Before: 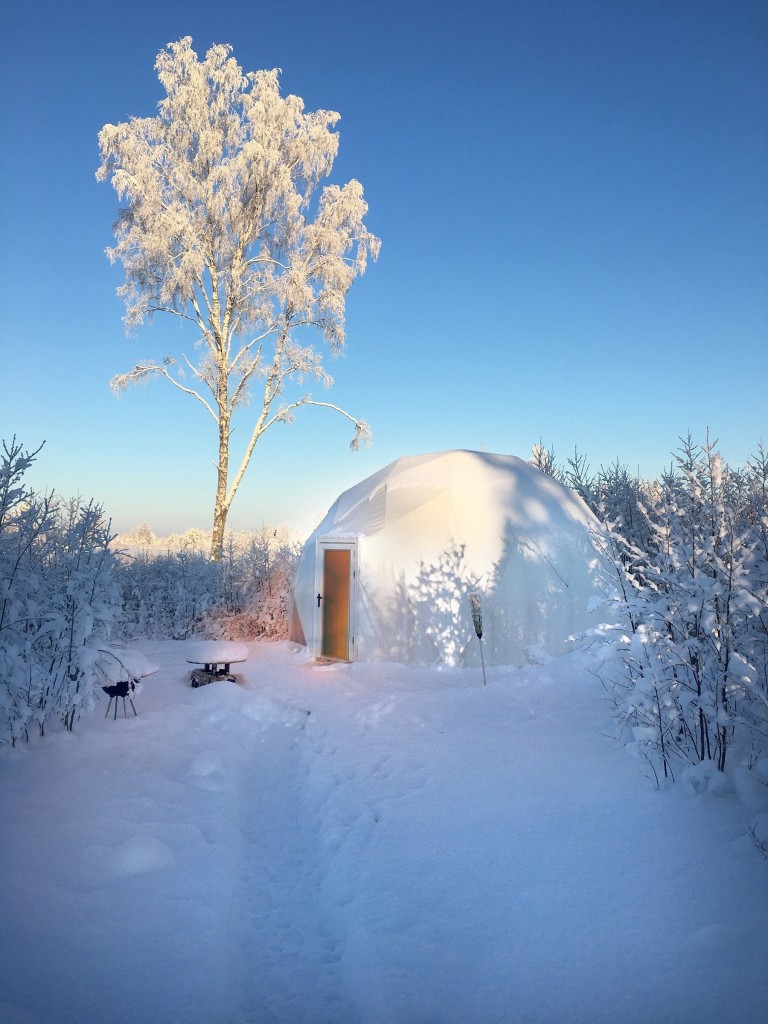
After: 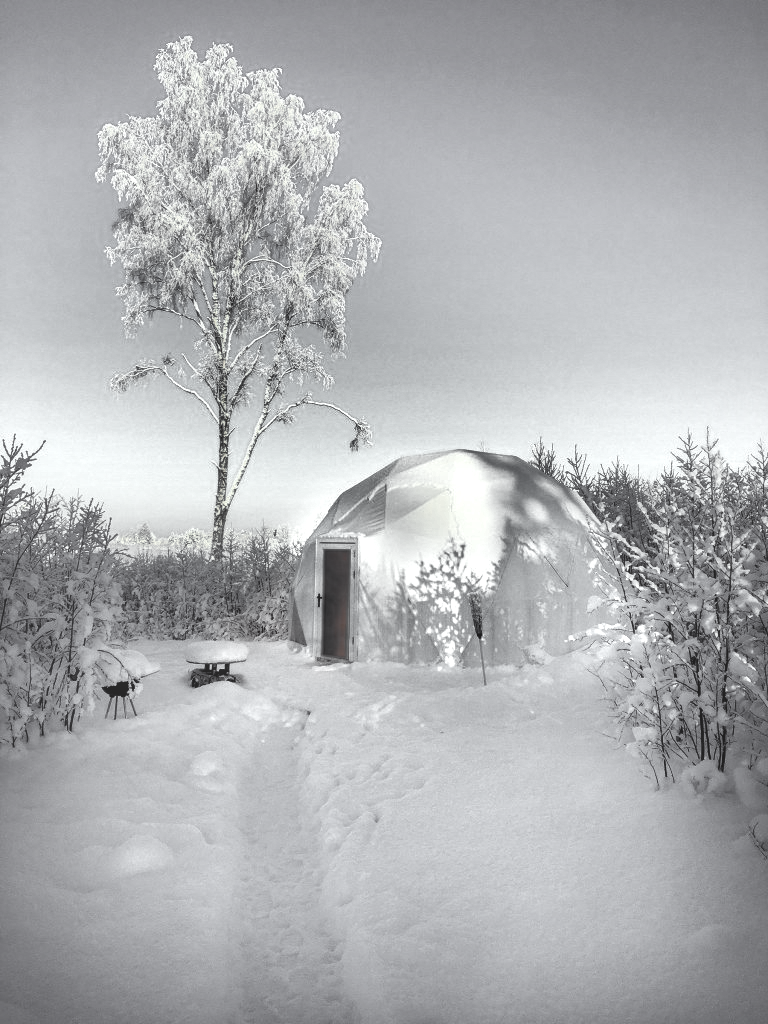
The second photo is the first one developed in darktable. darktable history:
shadows and highlights: shadows 20.91, highlights -82.73, soften with gaussian
white balance: red 1.011, blue 0.982
color zones: curves: ch0 [(0, 0.613) (0.01, 0.613) (0.245, 0.448) (0.498, 0.529) (0.642, 0.665) (0.879, 0.777) (0.99, 0.613)]; ch1 [(0, 0.035) (0.121, 0.189) (0.259, 0.197) (0.415, 0.061) (0.589, 0.022) (0.732, 0.022) (0.857, 0.026) (0.991, 0.053)]
local contrast: highlights 61%, detail 143%, midtone range 0.428
color balance: lift [1, 1.015, 1.004, 0.985], gamma [1, 0.958, 0.971, 1.042], gain [1, 0.956, 0.977, 1.044]
rgb curve: curves: ch0 [(0, 0.186) (0.314, 0.284) (0.576, 0.466) (0.805, 0.691) (0.936, 0.886)]; ch1 [(0, 0.186) (0.314, 0.284) (0.581, 0.534) (0.771, 0.746) (0.936, 0.958)]; ch2 [(0, 0.216) (0.275, 0.39) (1, 1)], mode RGB, independent channels, compensate middle gray true, preserve colors none
